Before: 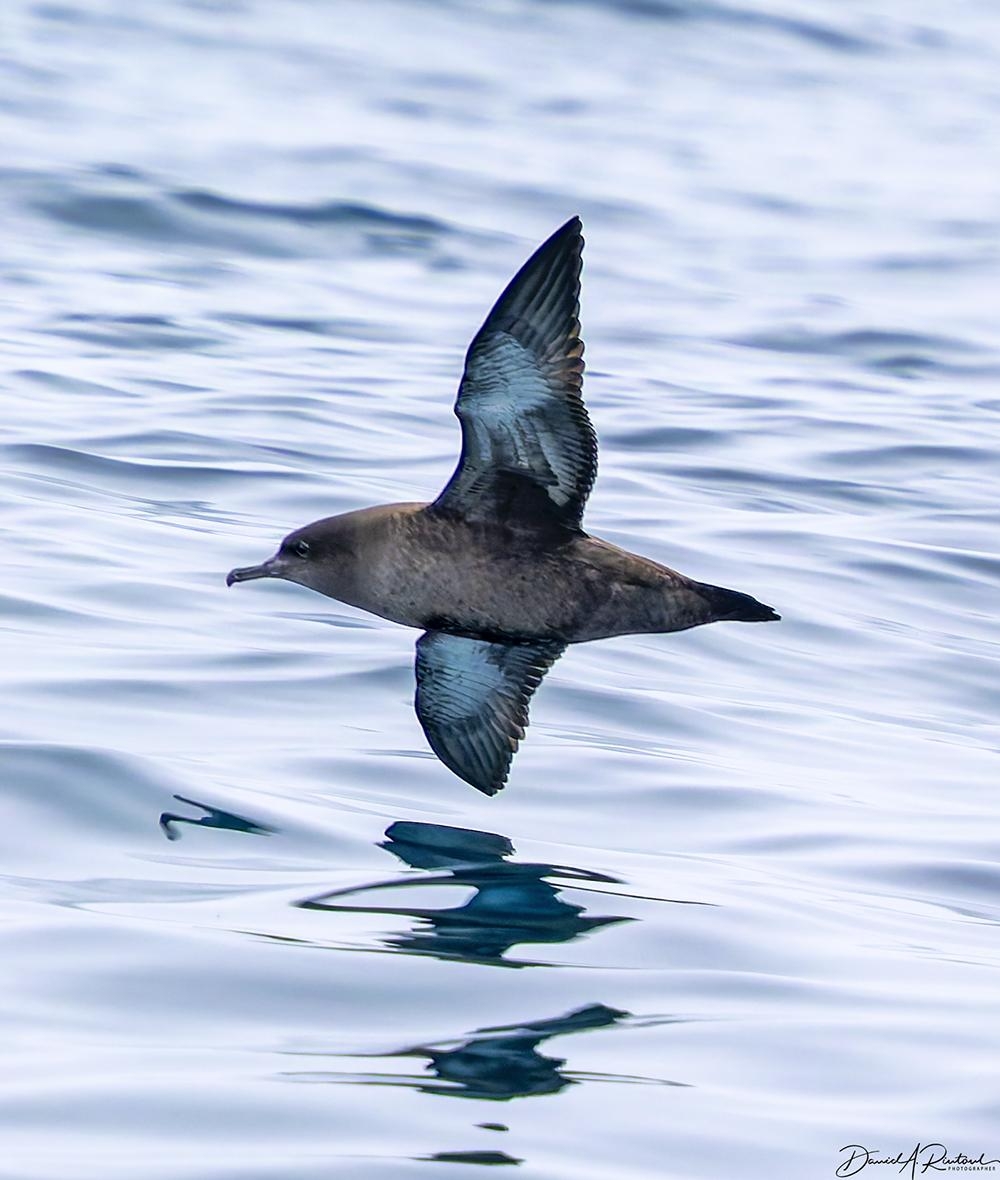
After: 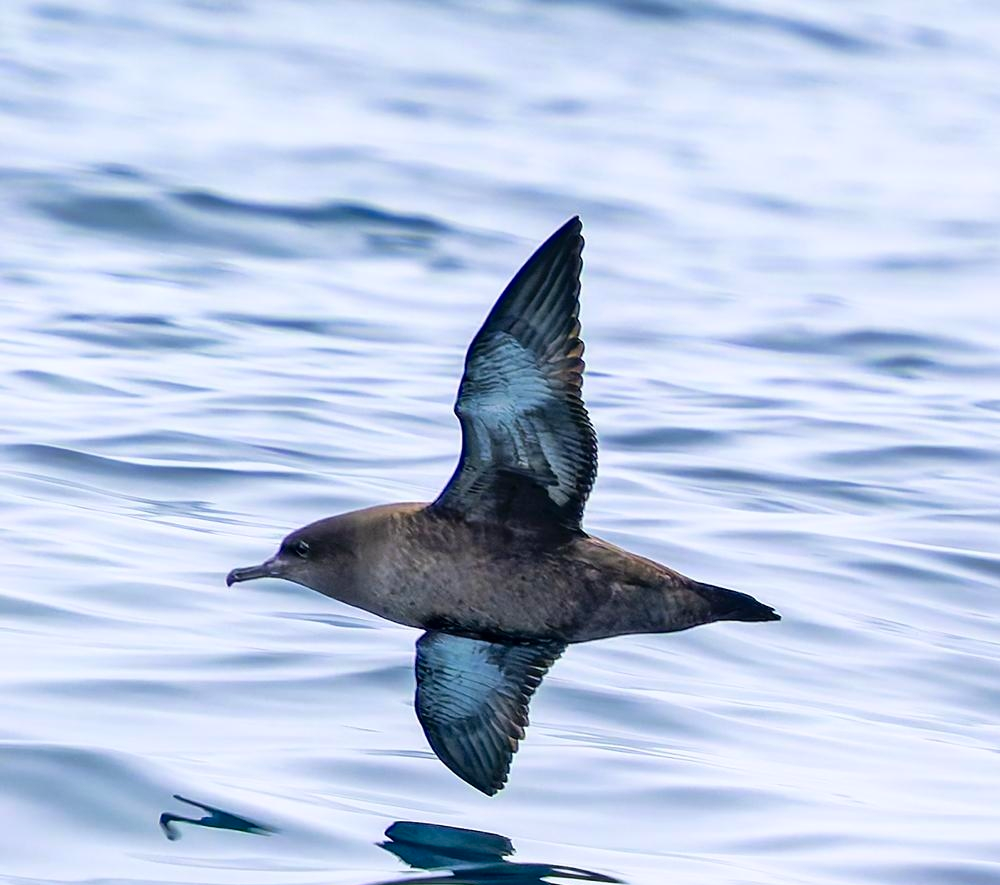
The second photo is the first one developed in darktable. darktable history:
contrast brightness saturation: contrast 0.08, saturation 0.2
crop: bottom 24.988%
